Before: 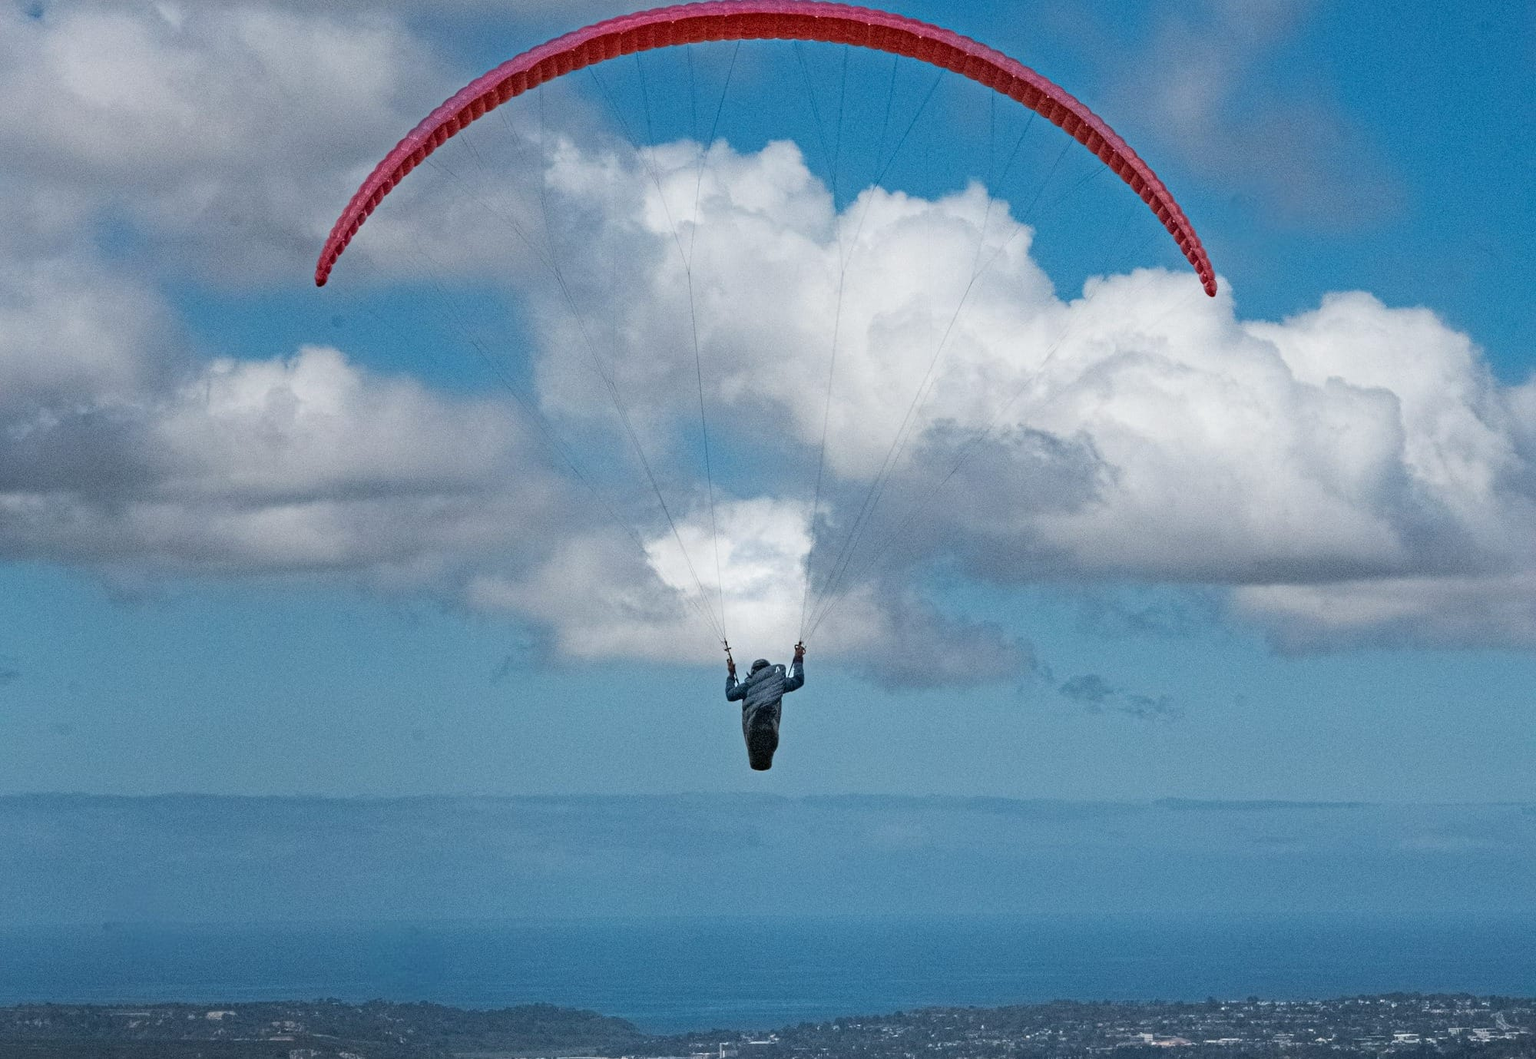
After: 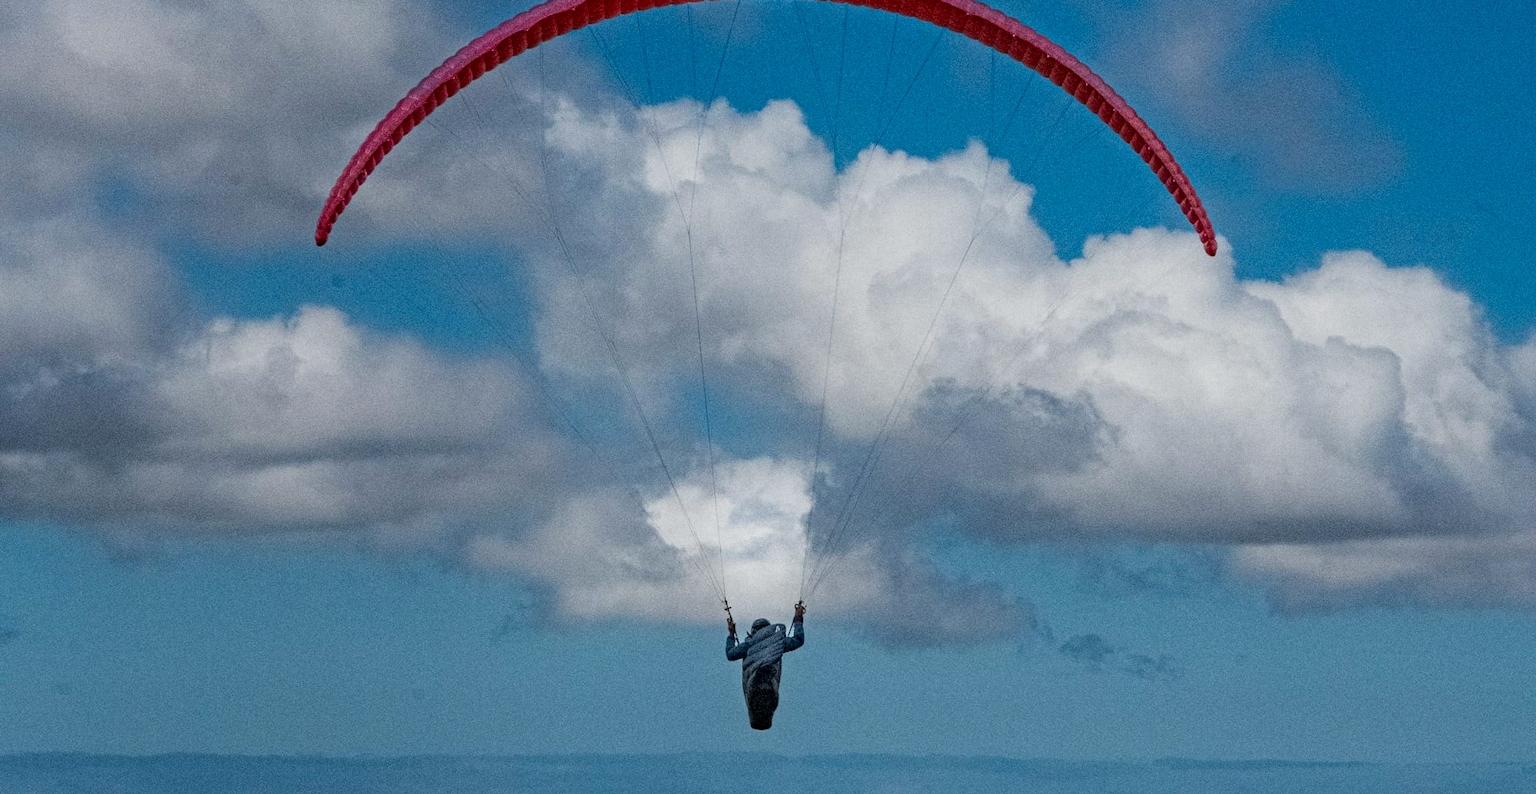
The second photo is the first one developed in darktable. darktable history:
contrast brightness saturation: saturation 0.18
grain: coarseness 0.09 ISO
exposure: exposure -0.492 EV, compensate highlight preservation false
crop: top 3.857%, bottom 21.132%
local contrast: on, module defaults
